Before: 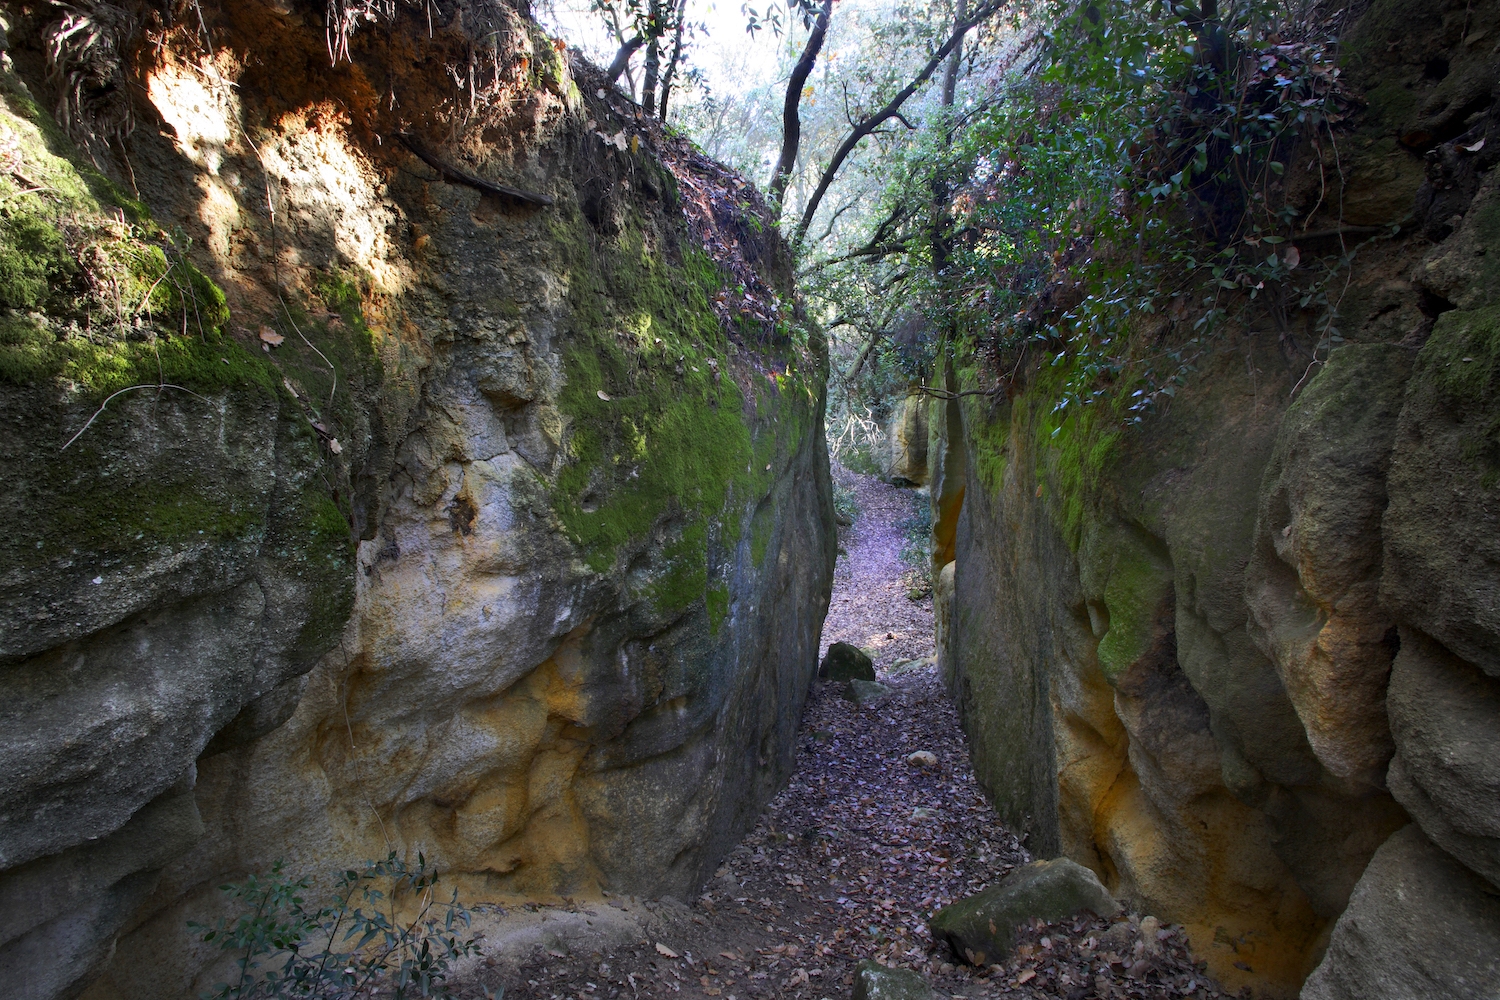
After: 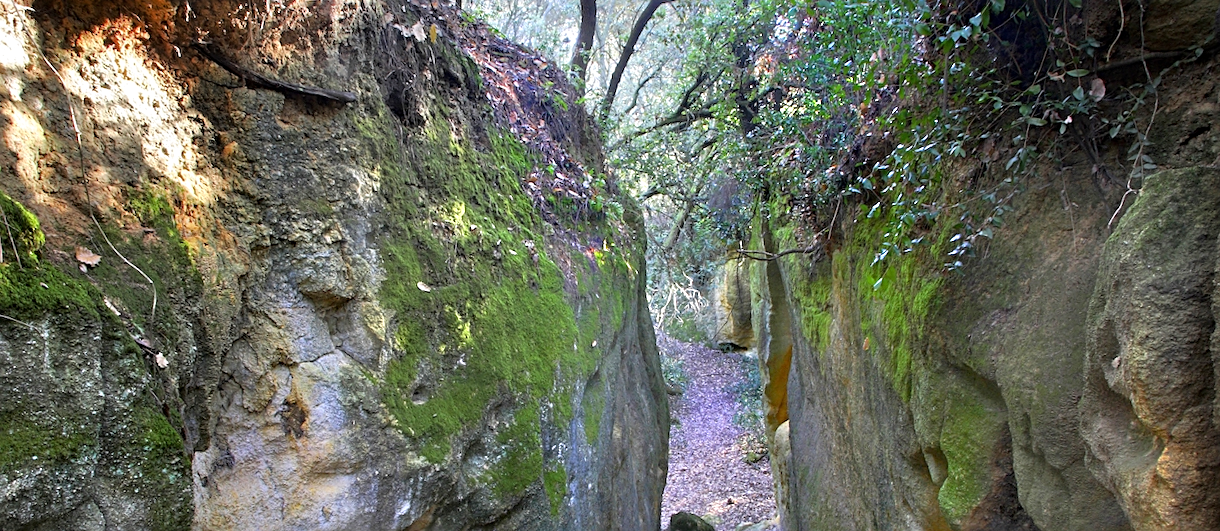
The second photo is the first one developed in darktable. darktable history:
sharpen: on, module defaults
crop and rotate: left 9.345%, top 7.22%, right 4.982%, bottom 32.331%
rotate and perspective: rotation -5°, crop left 0.05, crop right 0.952, crop top 0.11, crop bottom 0.89
tone equalizer: -7 EV 0.15 EV, -6 EV 0.6 EV, -5 EV 1.15 EV, -4 EV 1.33 EV, -3 EV 1.15 EV, -2 EV 0.6 EV, -1 EV 0.15 EV, mask exposure compensation -0.5 EV
